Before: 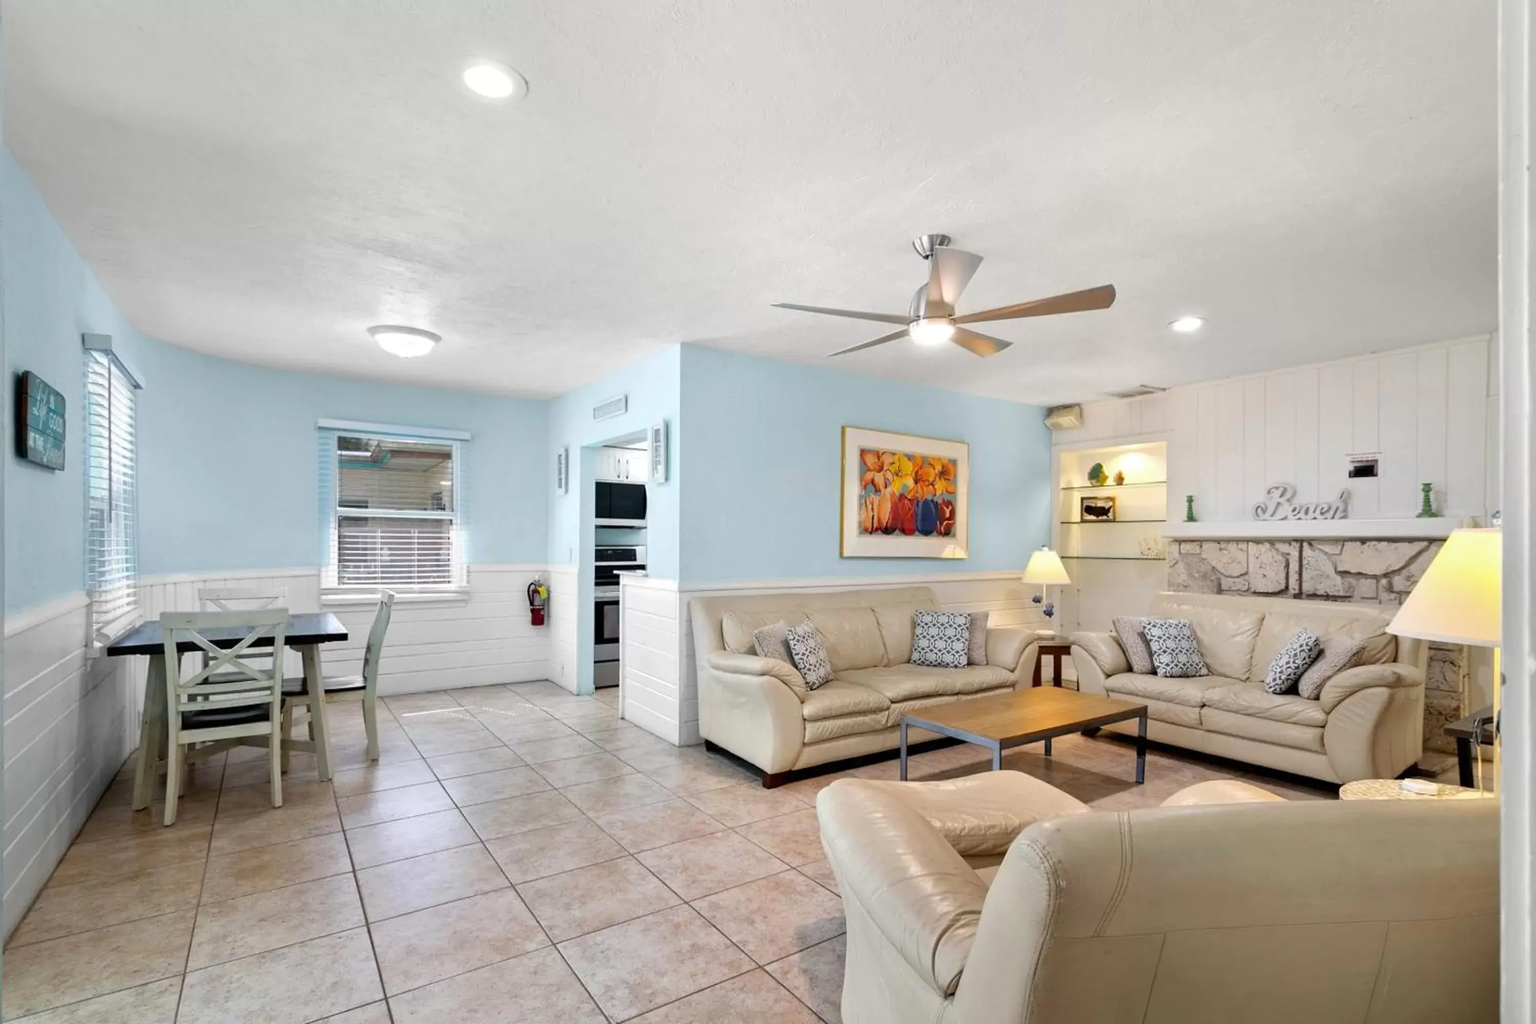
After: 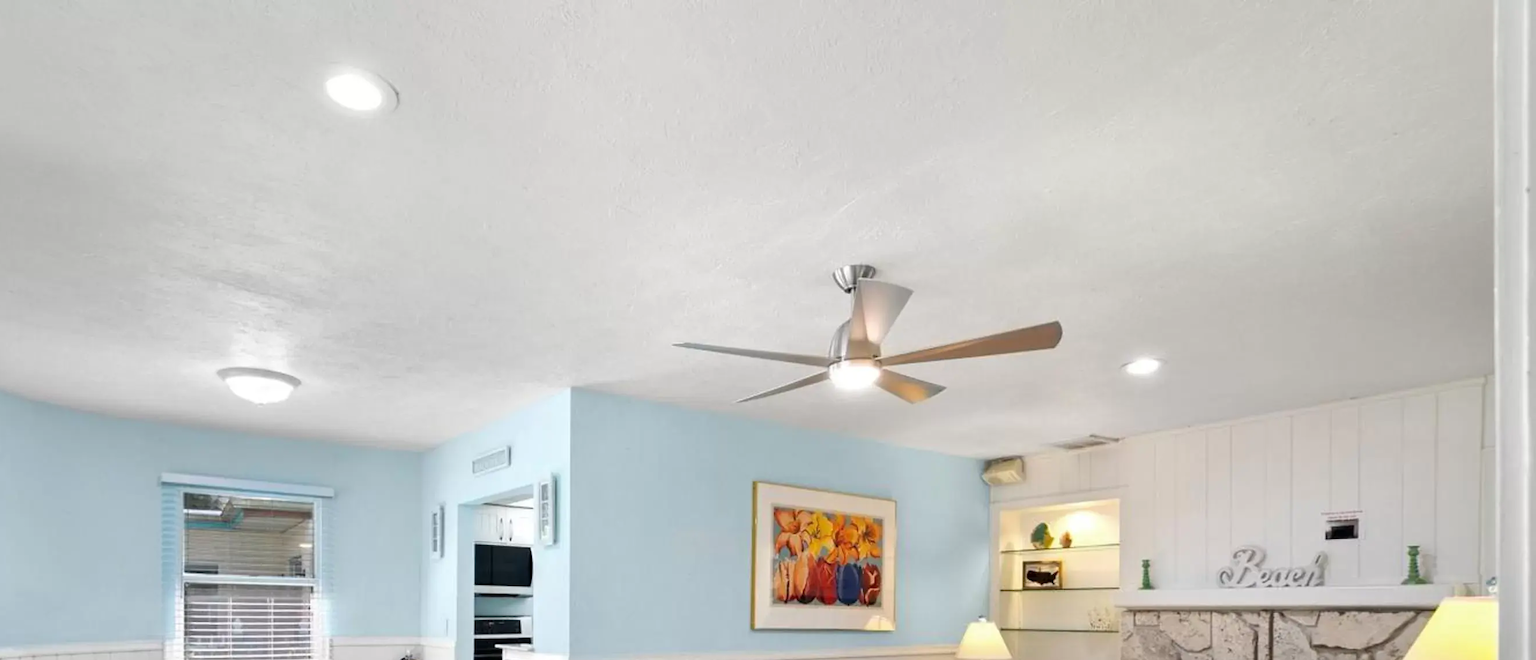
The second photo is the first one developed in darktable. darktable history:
crop and rotate: left 11.427%, bottom 42.812%
